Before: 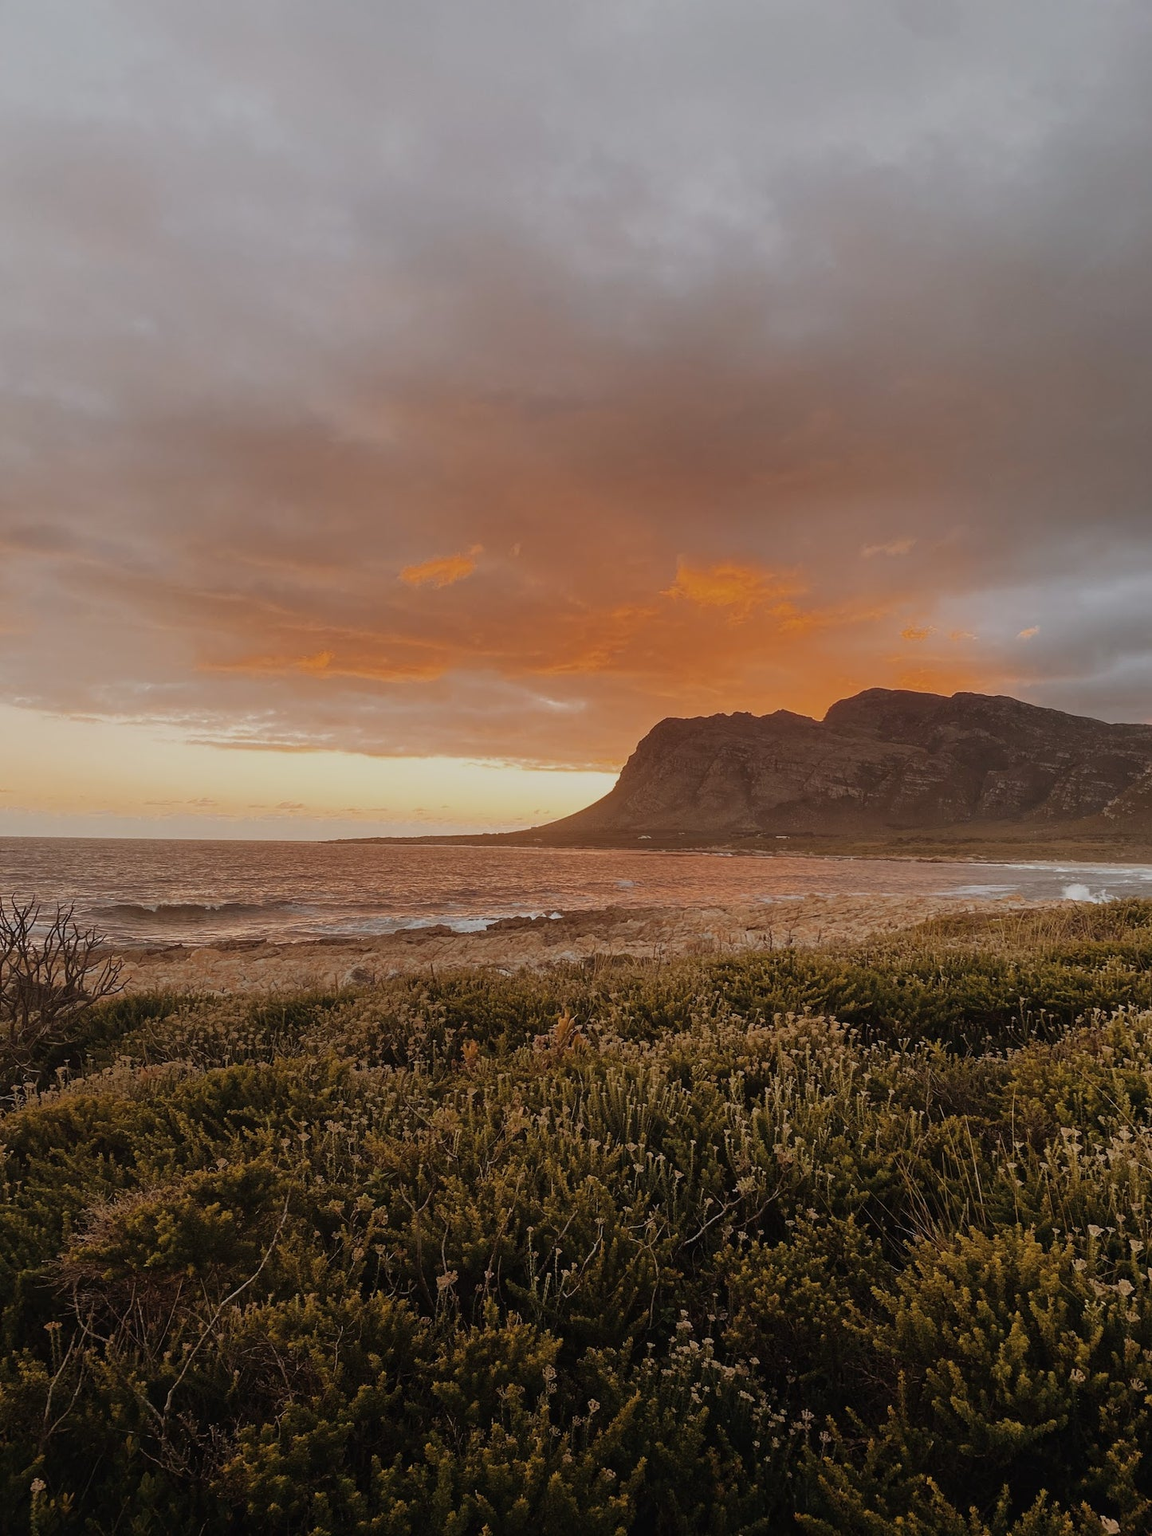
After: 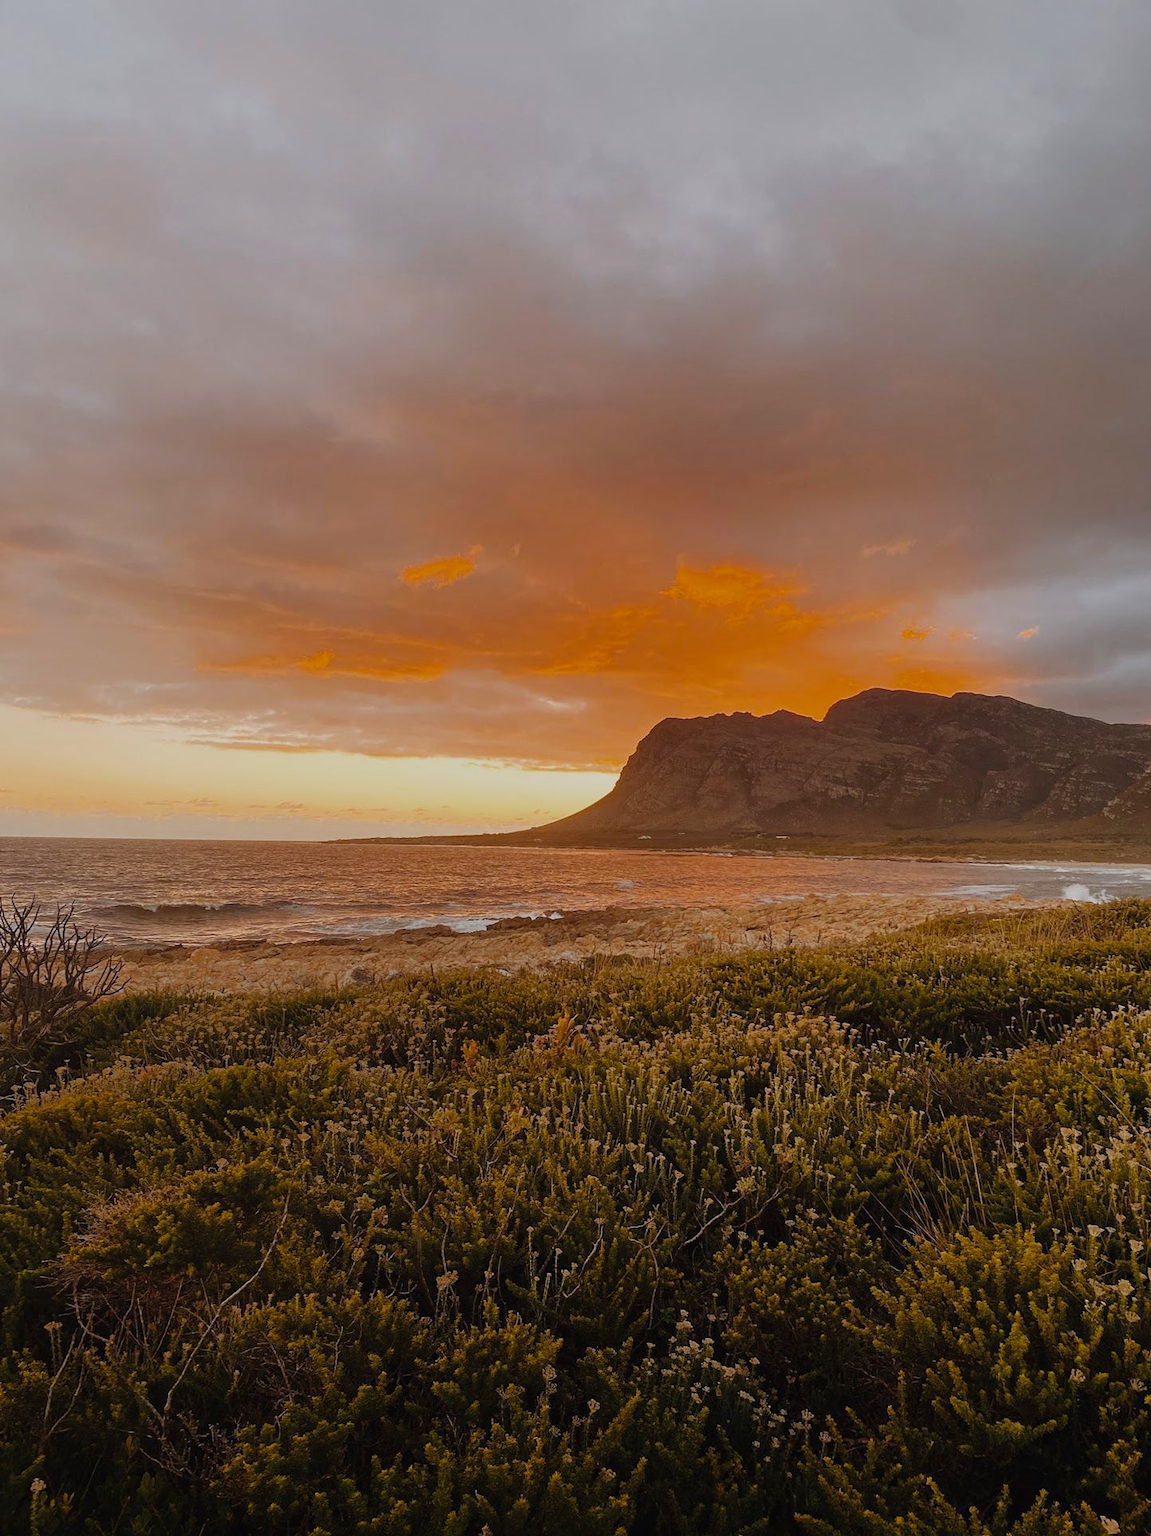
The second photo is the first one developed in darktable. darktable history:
color balance rgb: shadows lift › hue 84.76°, perceptual saturation grading › global saturation 30.134%
